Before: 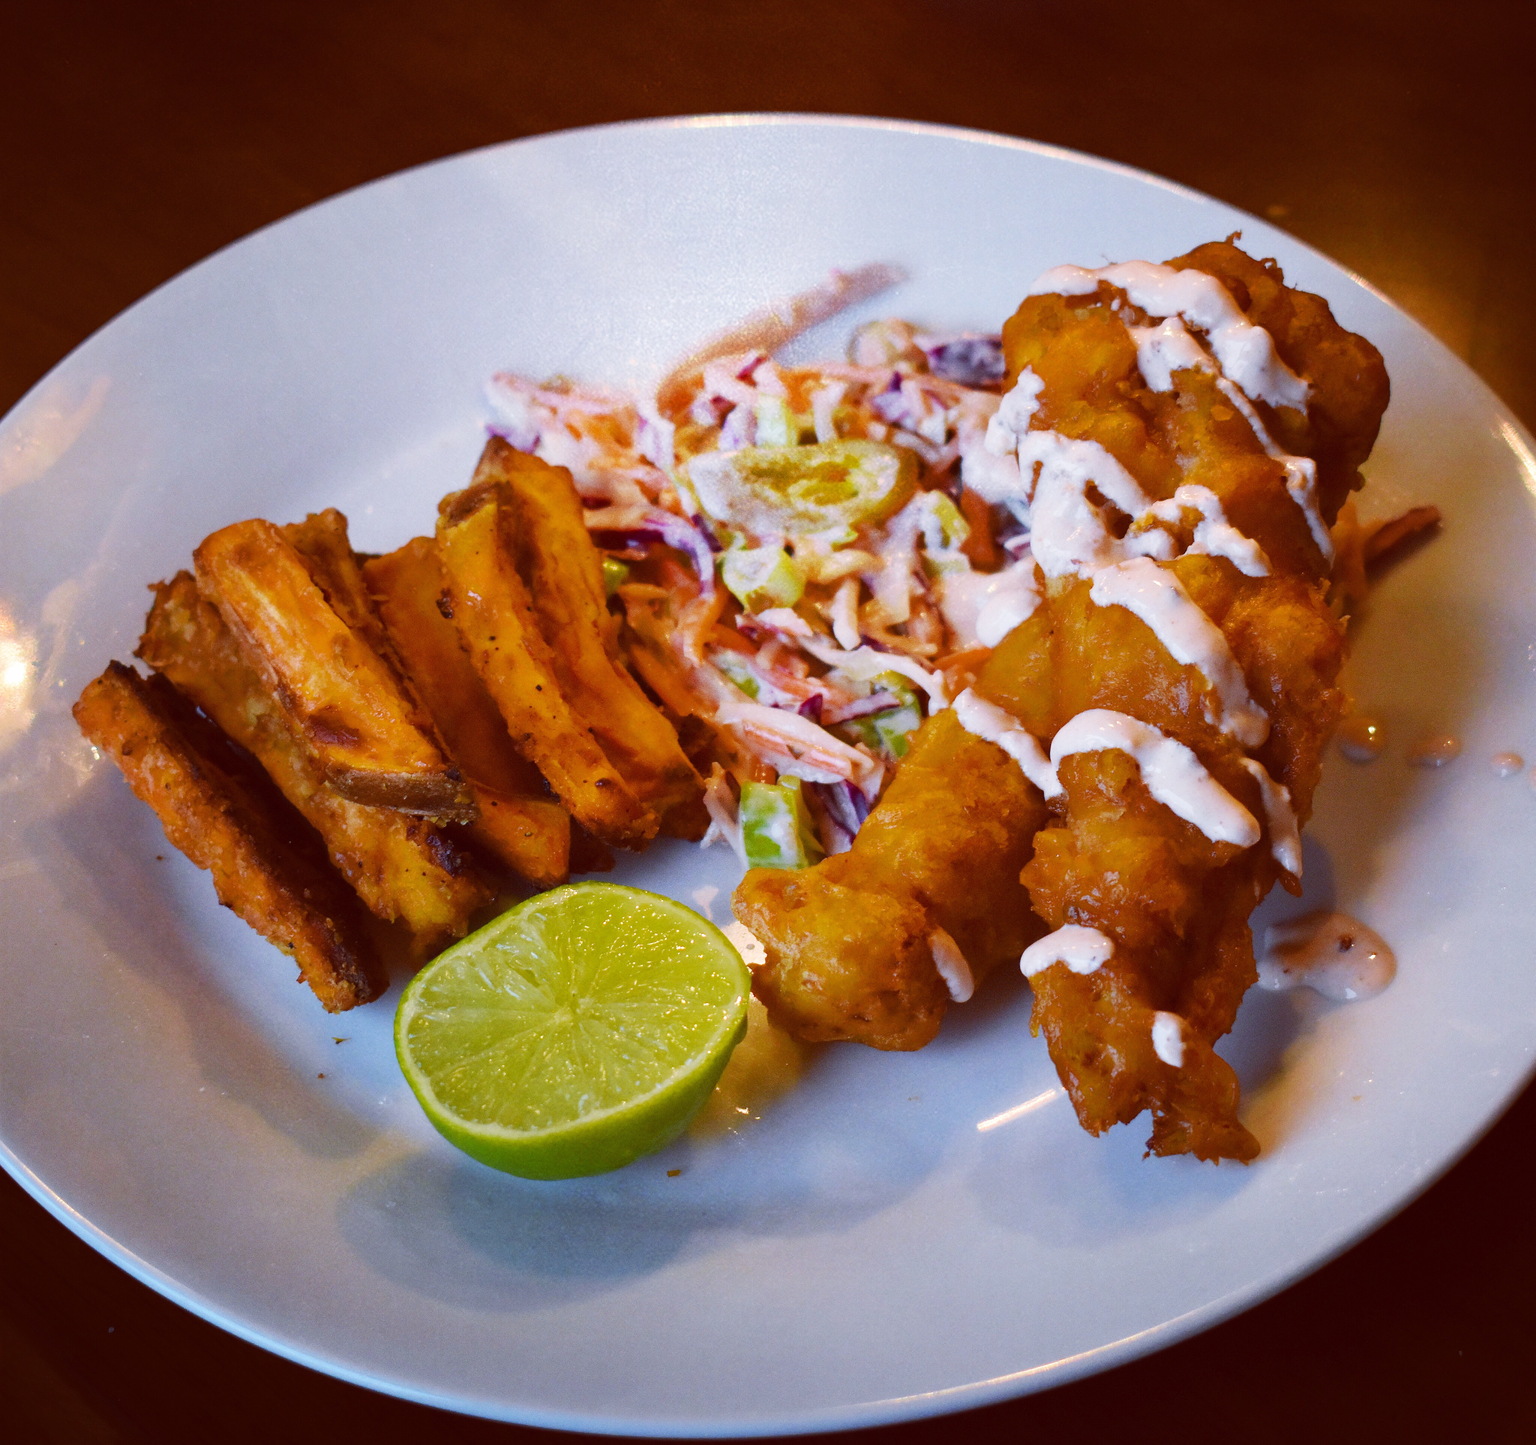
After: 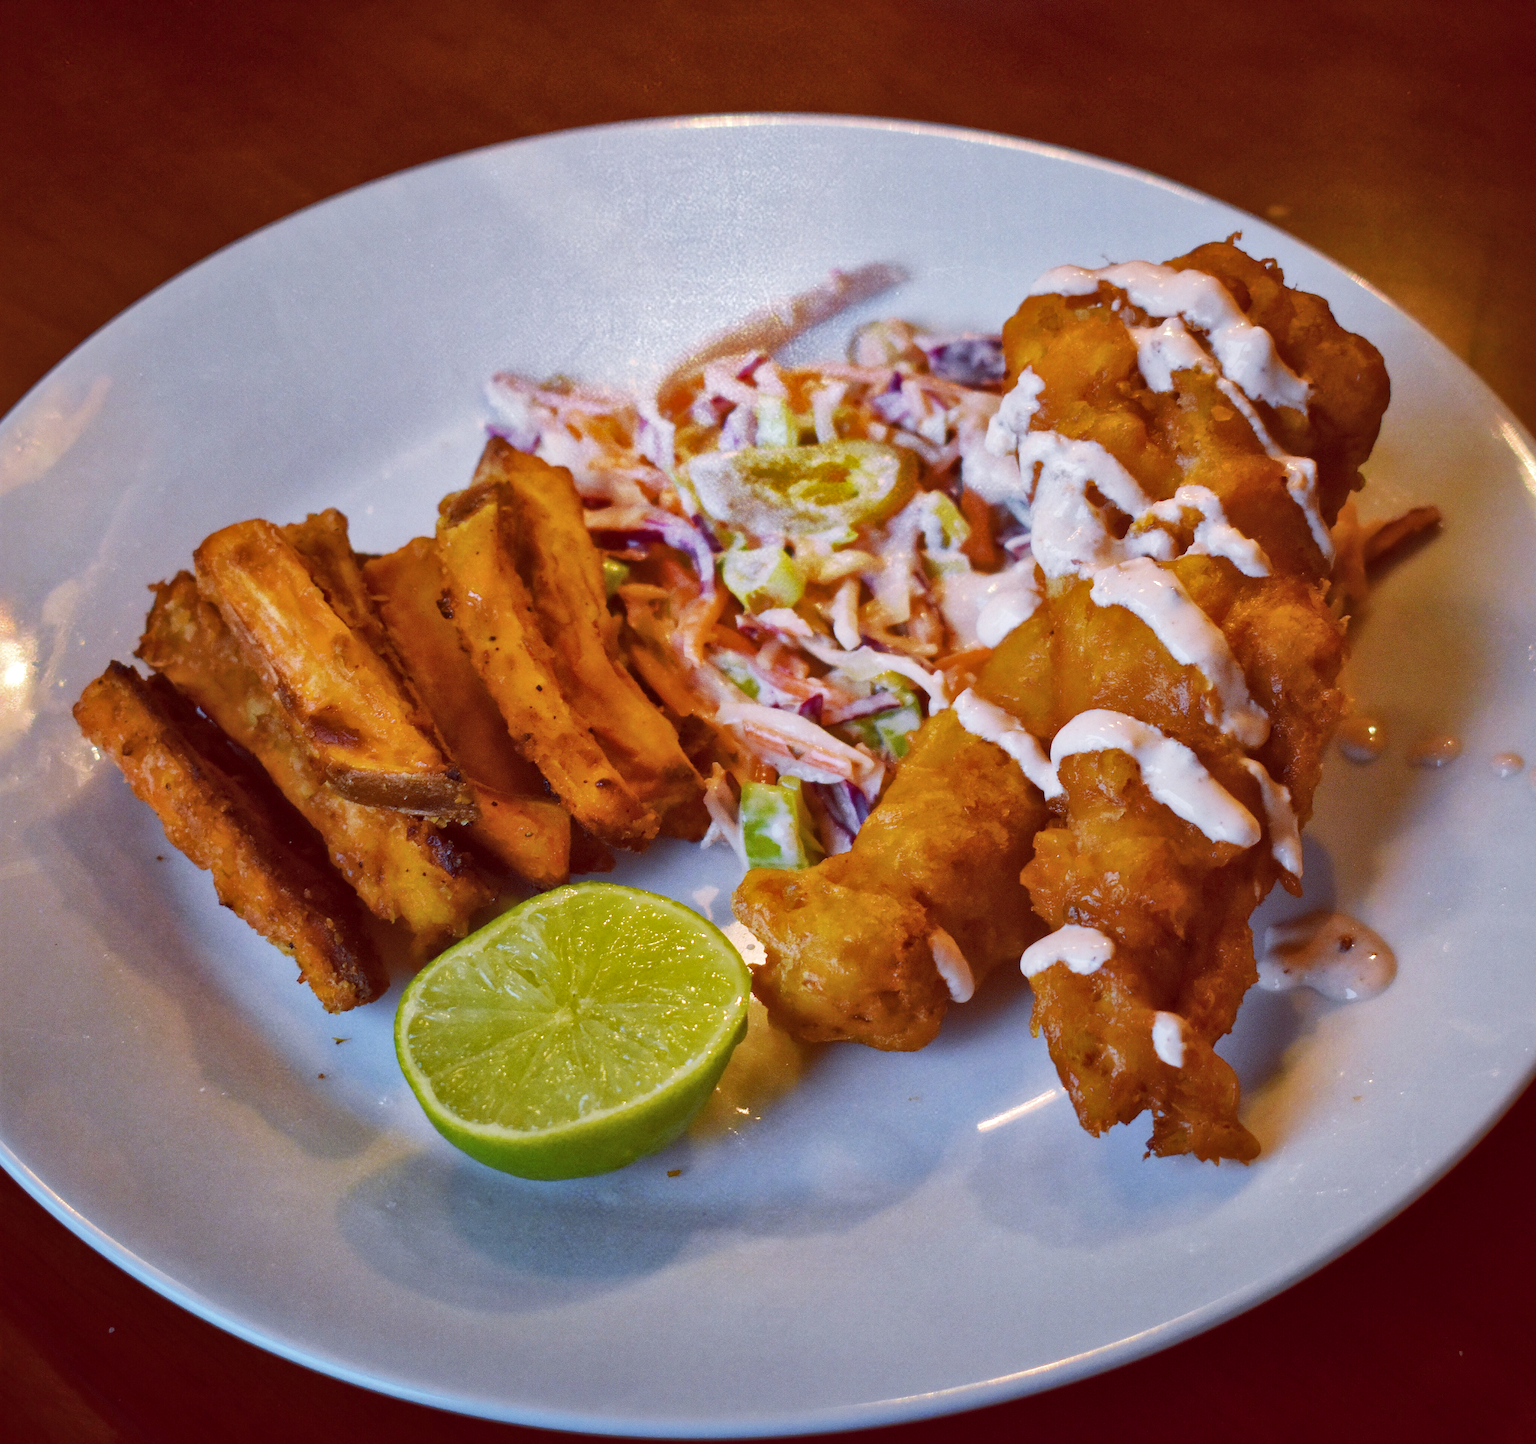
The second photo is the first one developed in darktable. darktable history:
shadows and highlights: on, module defaults
local contrast: mode bilateral grid, contrast 20, coarseness 50, detail 120%, midtone range 0.2
contrast brightness saturation: saturation -0.05
